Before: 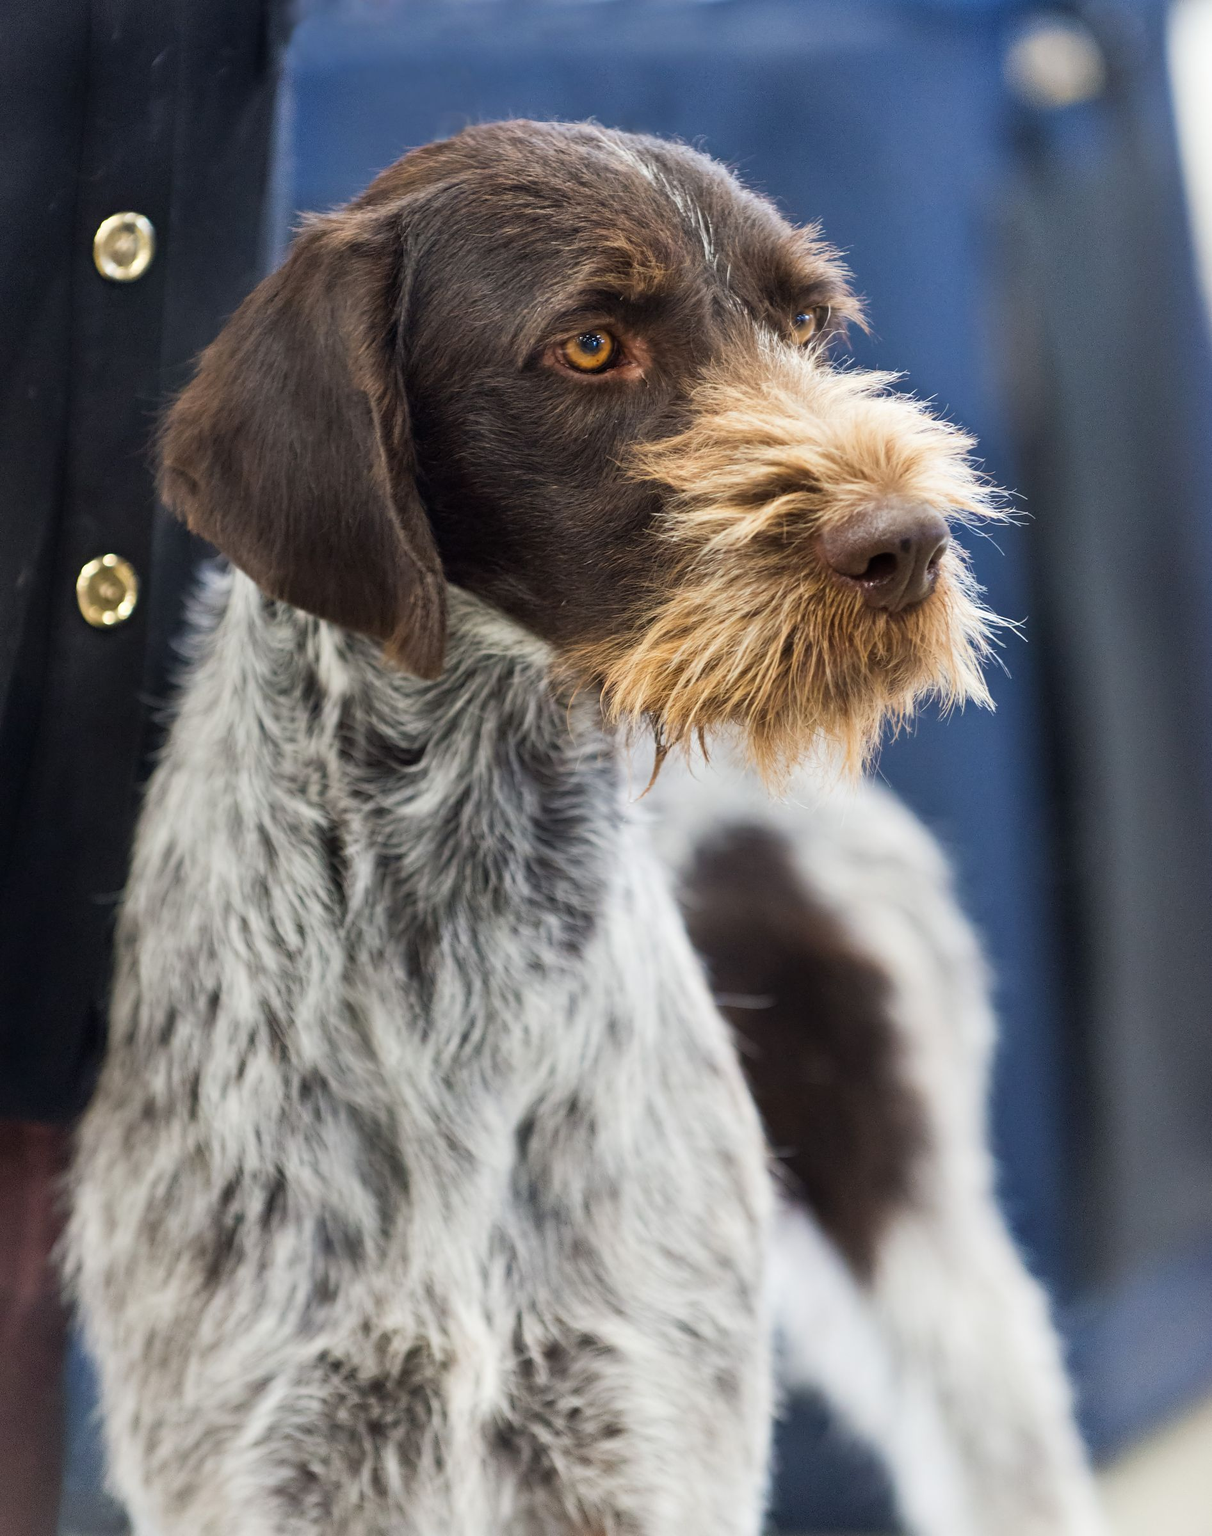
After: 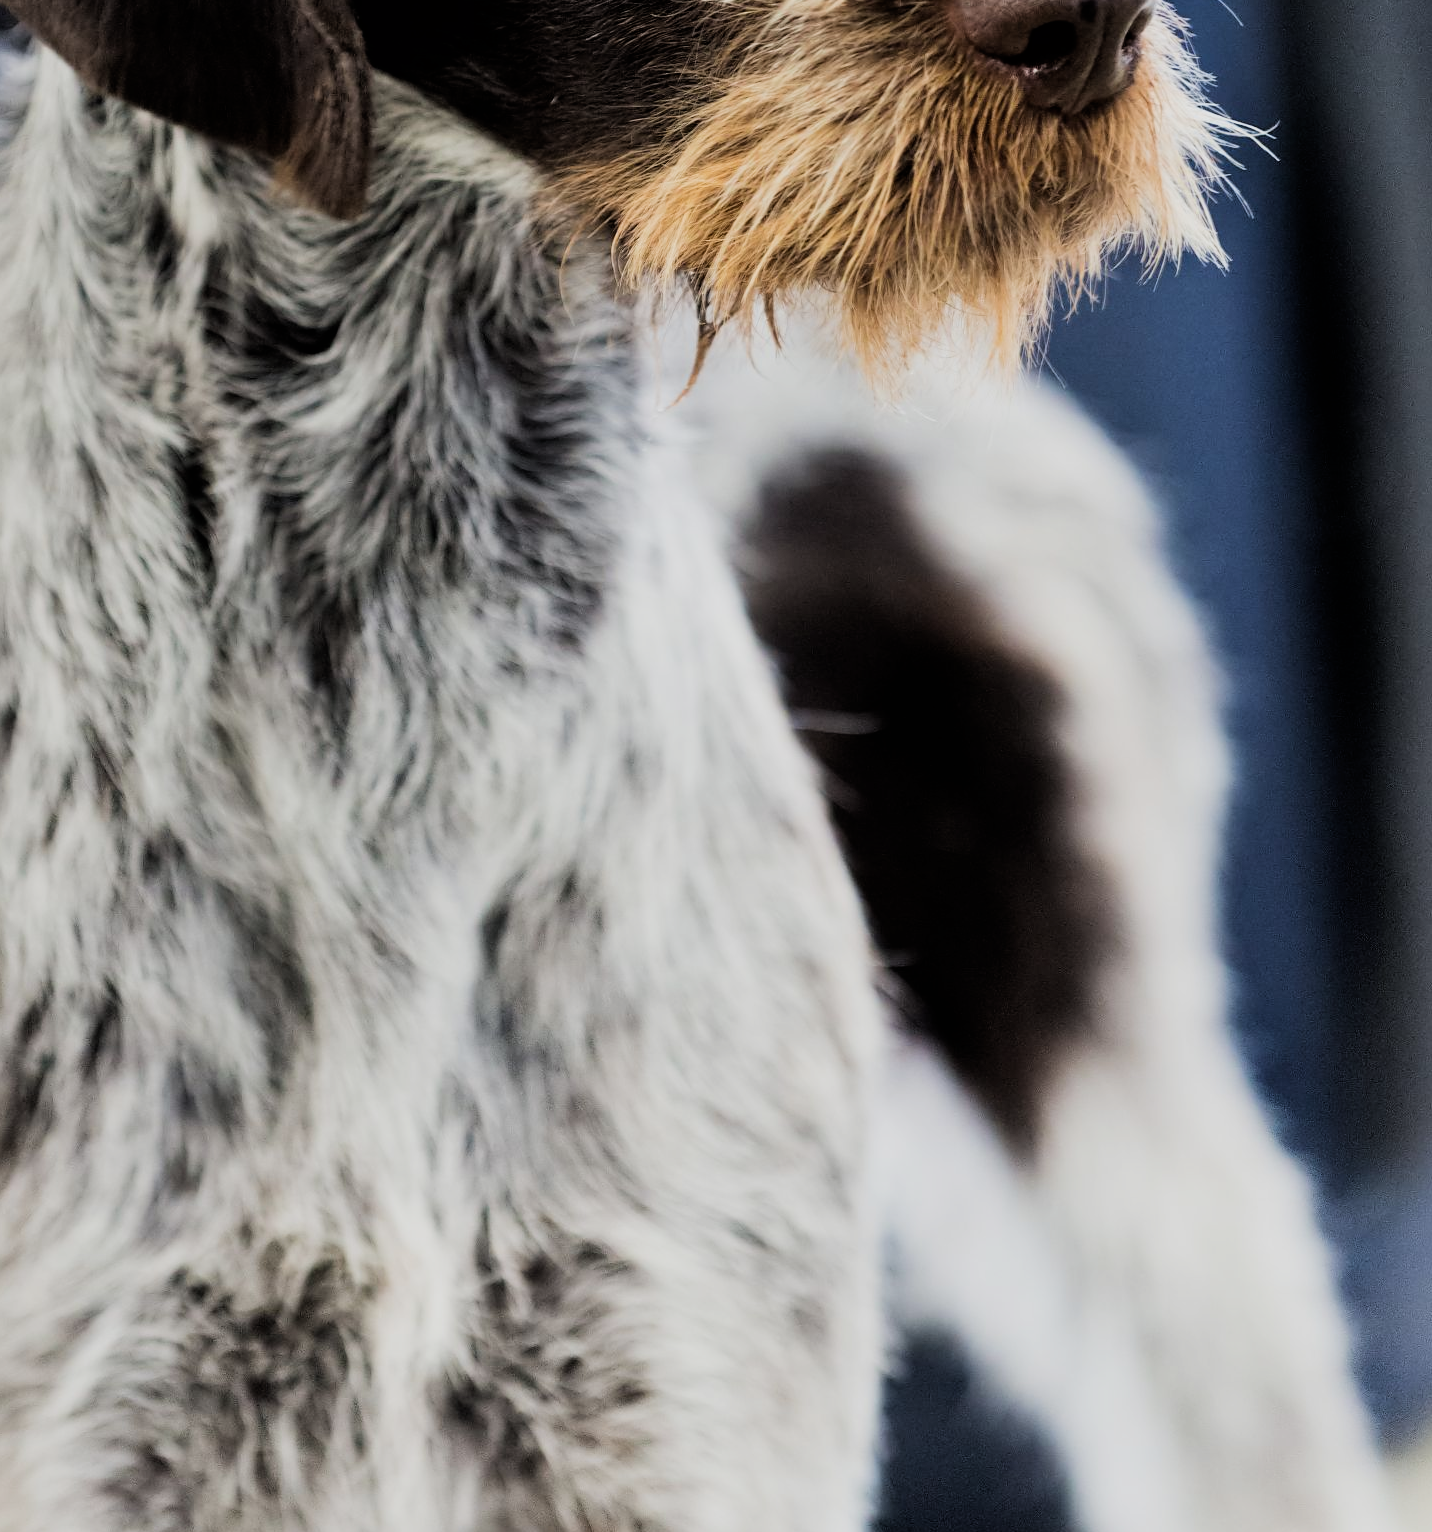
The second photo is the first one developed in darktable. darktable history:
filmic rgb: black relative exposure -5 EV, hardness 2.88, contrast 1.3, highlights saturation mix -30%
crop and rotate: left 17.299%, top 35.115%, right 7.015%, bottom 1.024%
